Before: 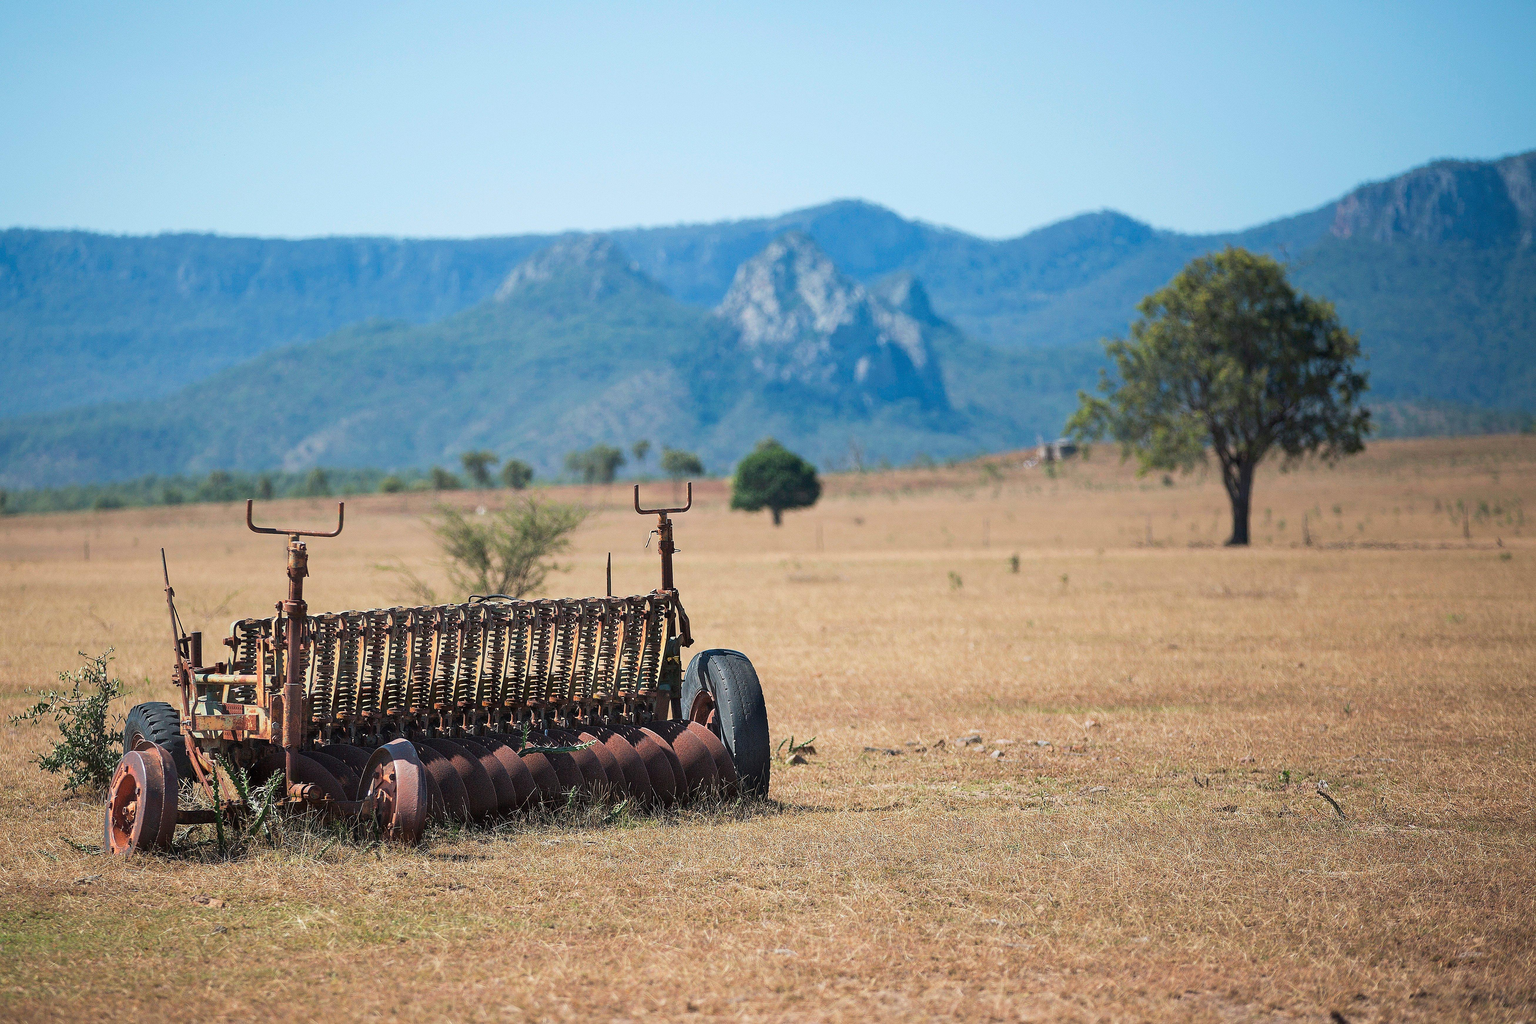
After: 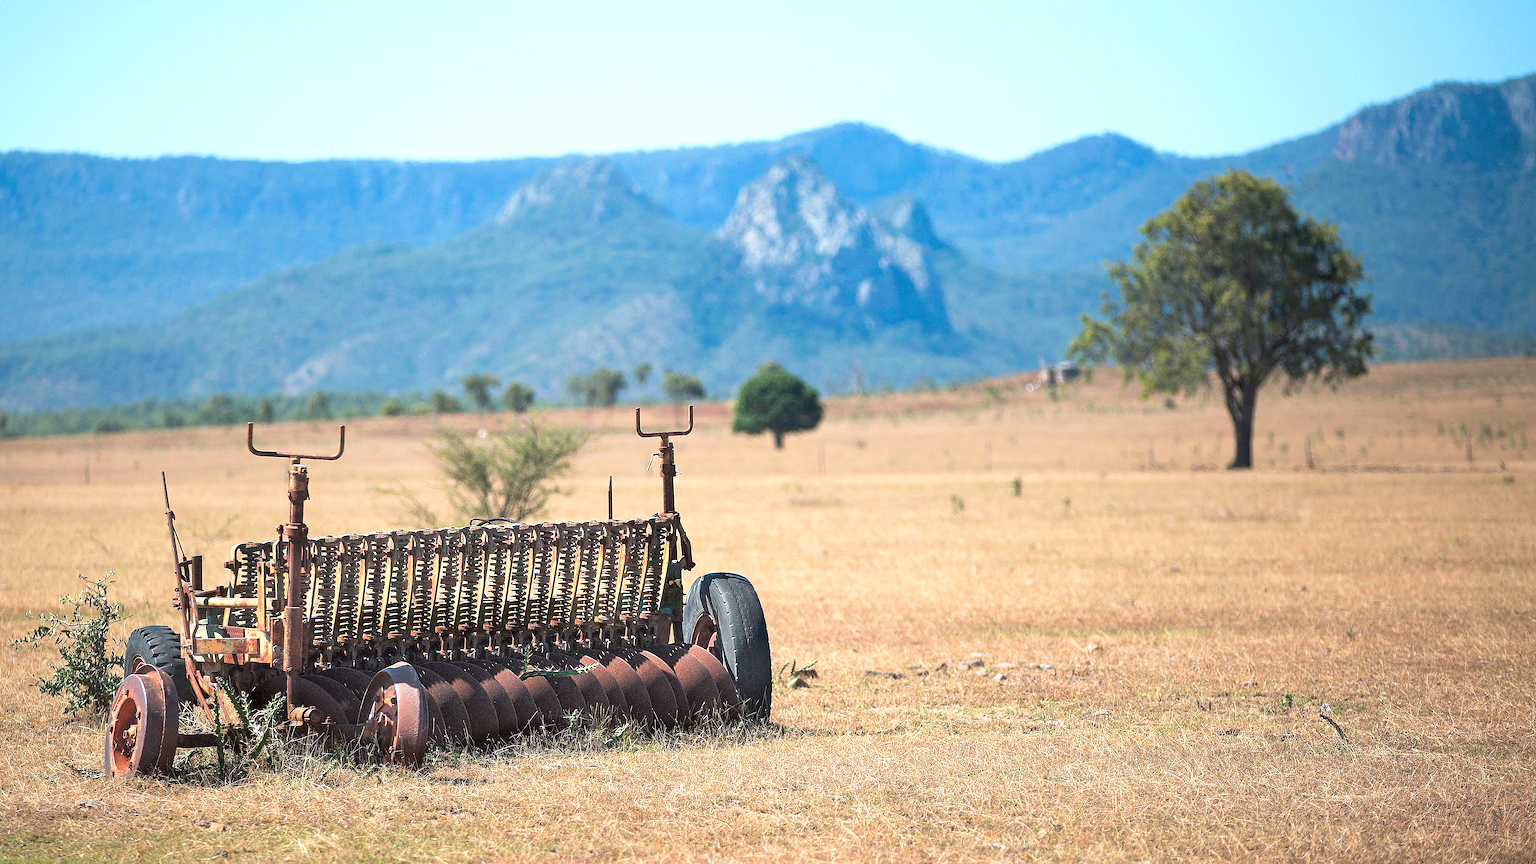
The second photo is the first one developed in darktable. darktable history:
exposure: exposure 0.6 EV, compensate highlight preservation false
crop: top 7.625%, bottom 8.027%
